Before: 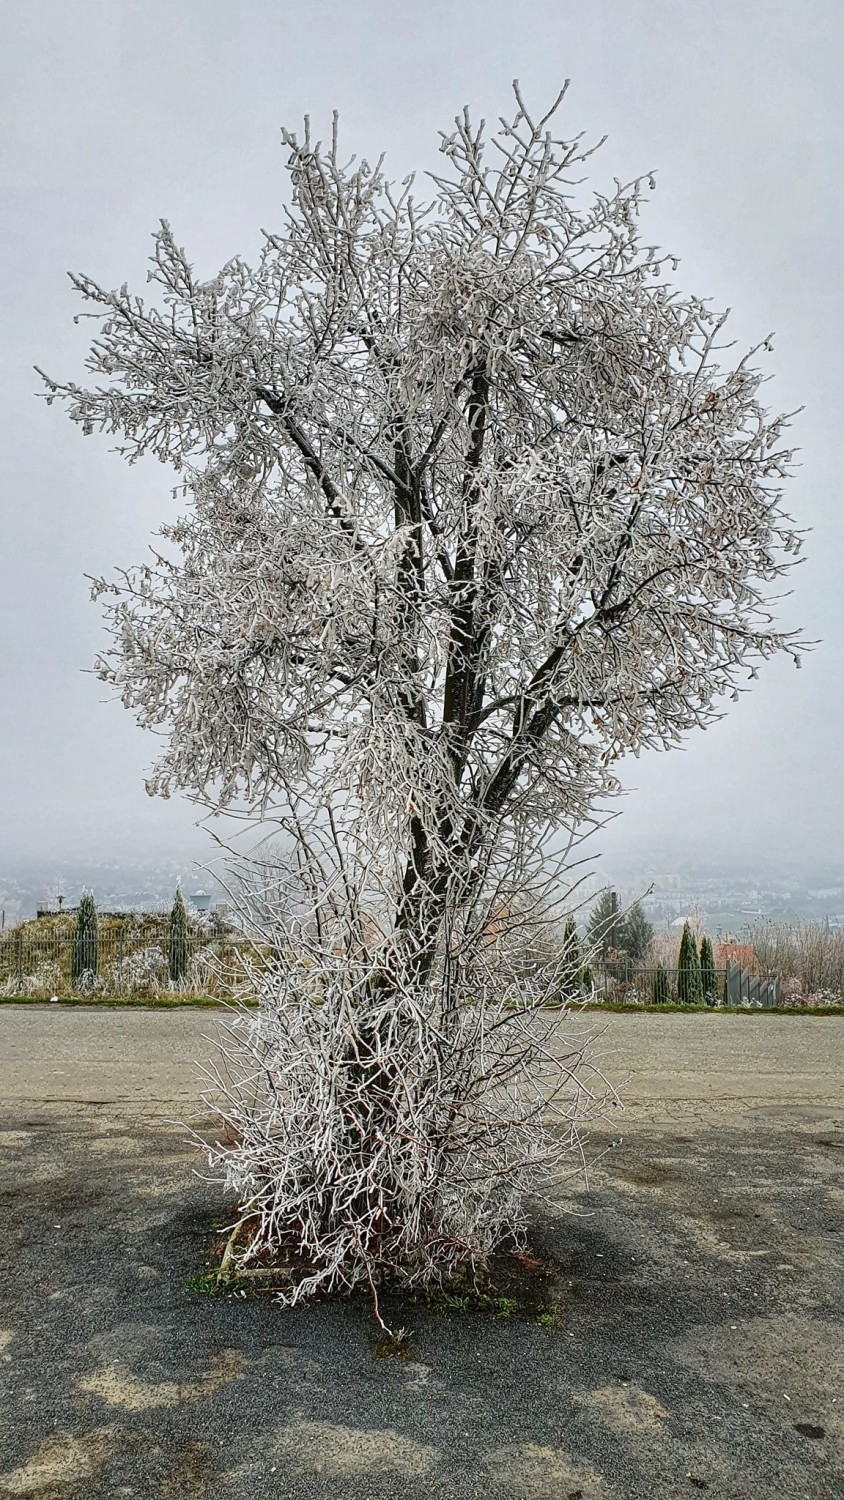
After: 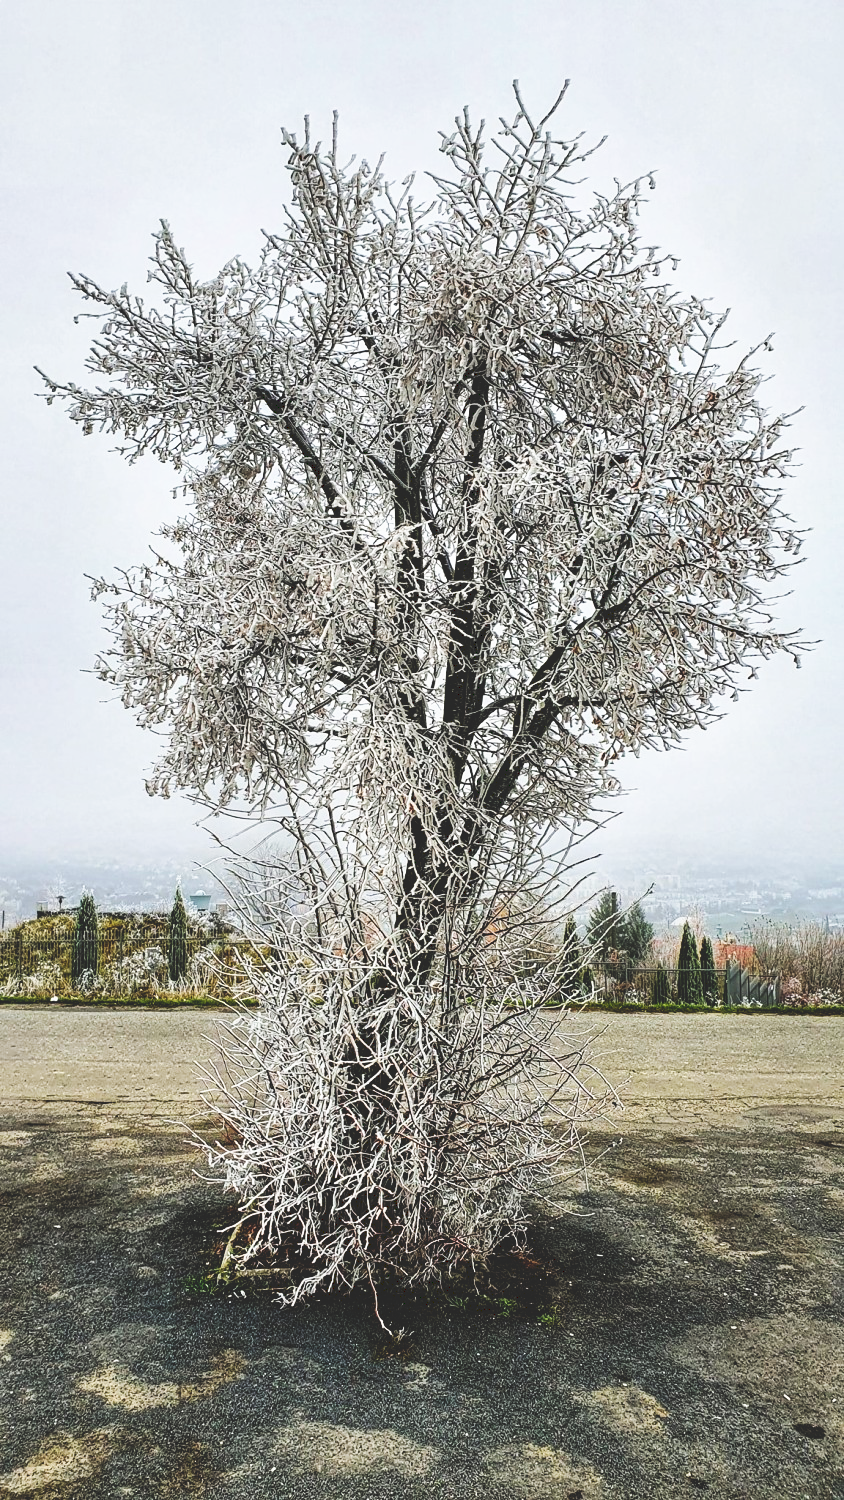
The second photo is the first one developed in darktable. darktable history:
tone curve: curves: ch0 [(0, 0) (0.003, 0.156) (0.011, 0.156) (0.025, 0.161) (0.044, 0.161) (0.069, 0.161) (0.1, 0.166) (0.136, 0.168) (0.177, 0.179) (0.224, 0.202) (0.277, 0.241) (0.335, 0.296) (0.399, 0.378) (0.468, 0.484) (0.543, 0.604) (0.623, 0.728) (0.709, 0.822) (0.801, 0.918) (0.898, 0.98) (1, 1)], preserve colors none
